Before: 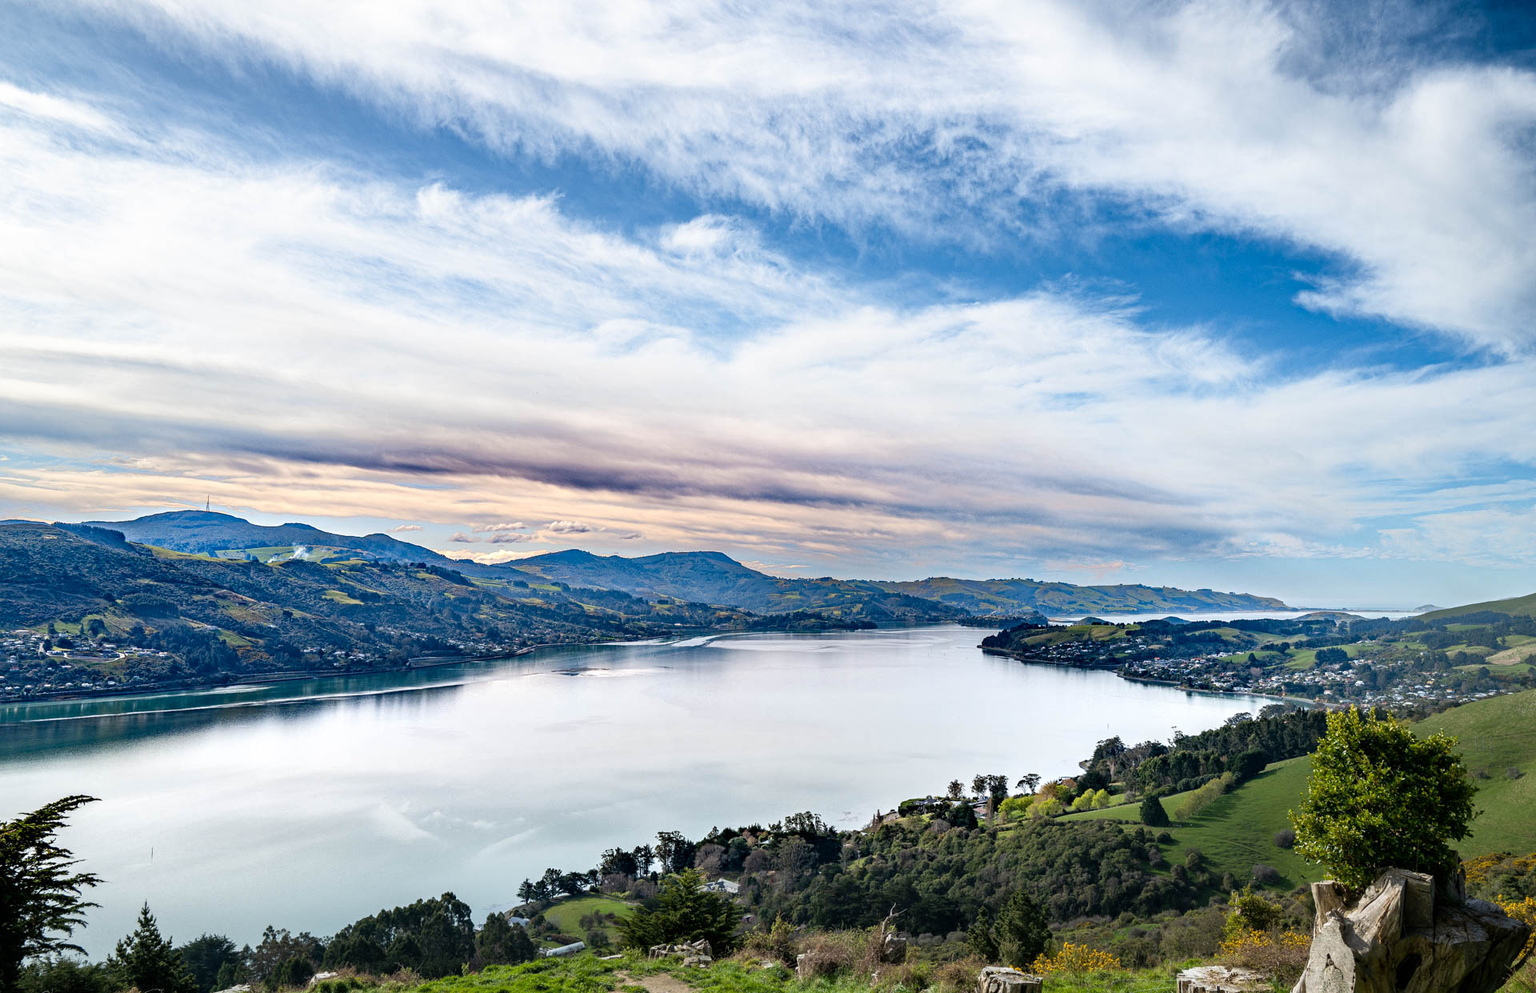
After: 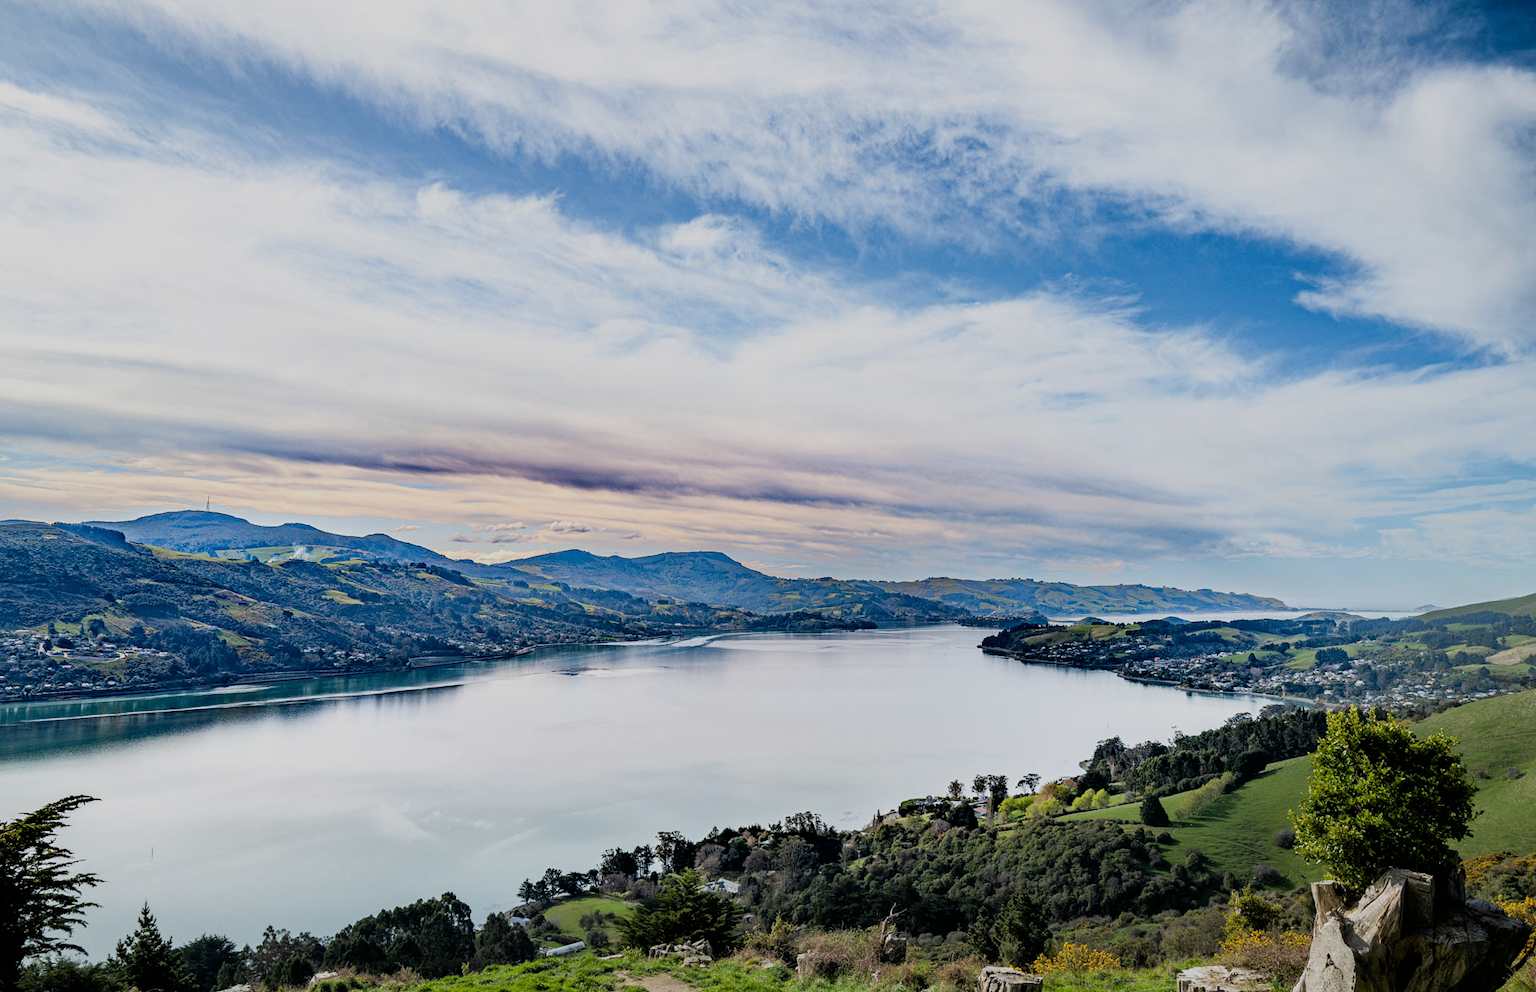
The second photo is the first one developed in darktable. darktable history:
crop: bottom 0.071%
filmic rgb: black relative exposure -7.65 EV, white relative exposure 4.56 EV, hardness 3.61
